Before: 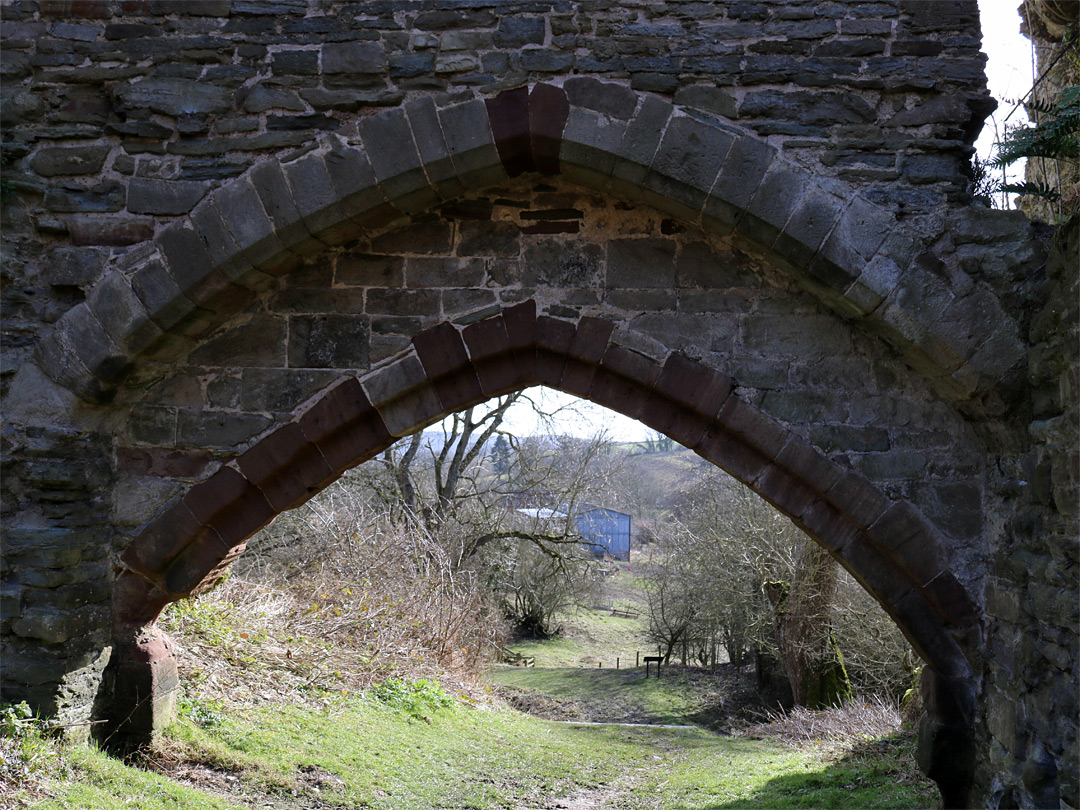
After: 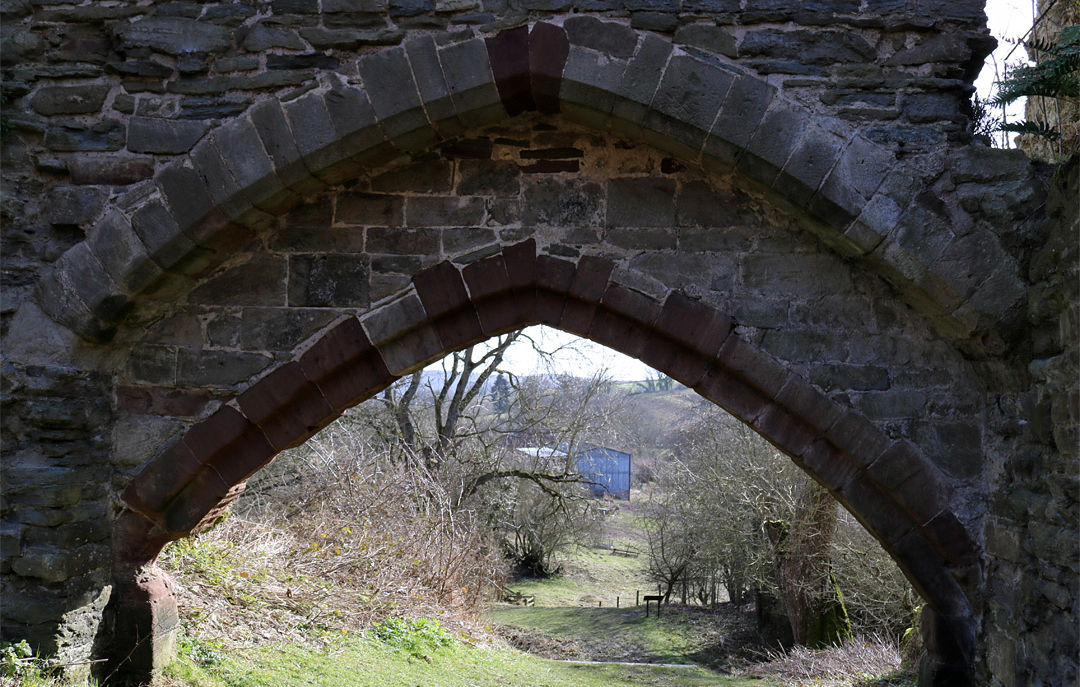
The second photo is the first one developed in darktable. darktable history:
crop: top 7.591%, bottom 7.57%
